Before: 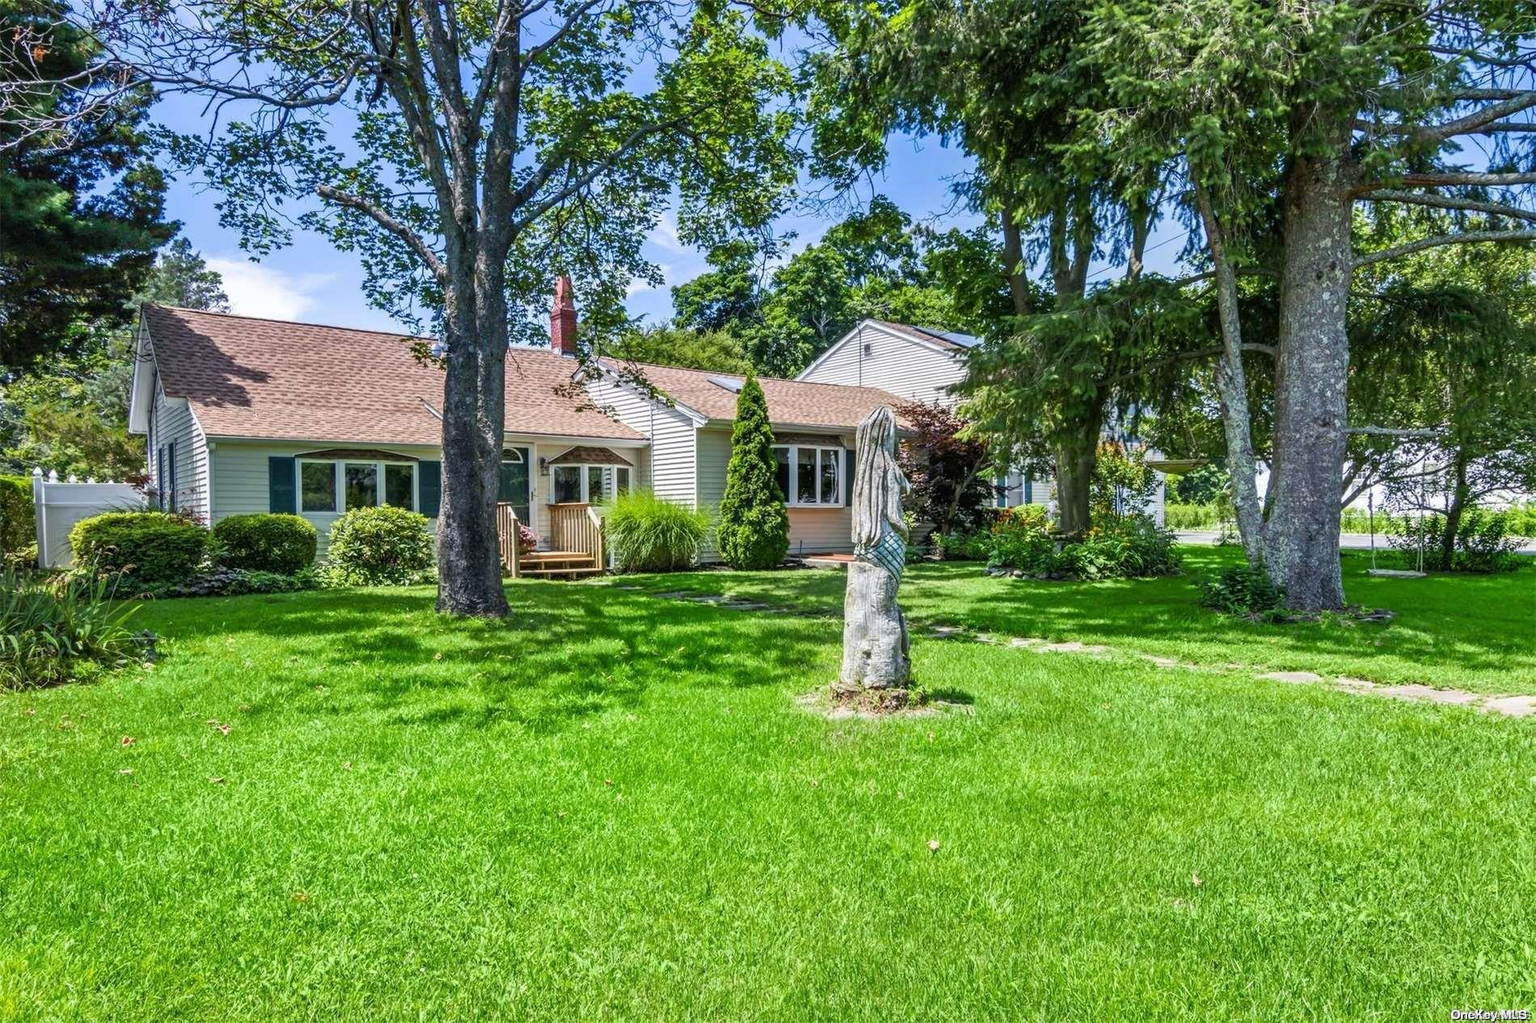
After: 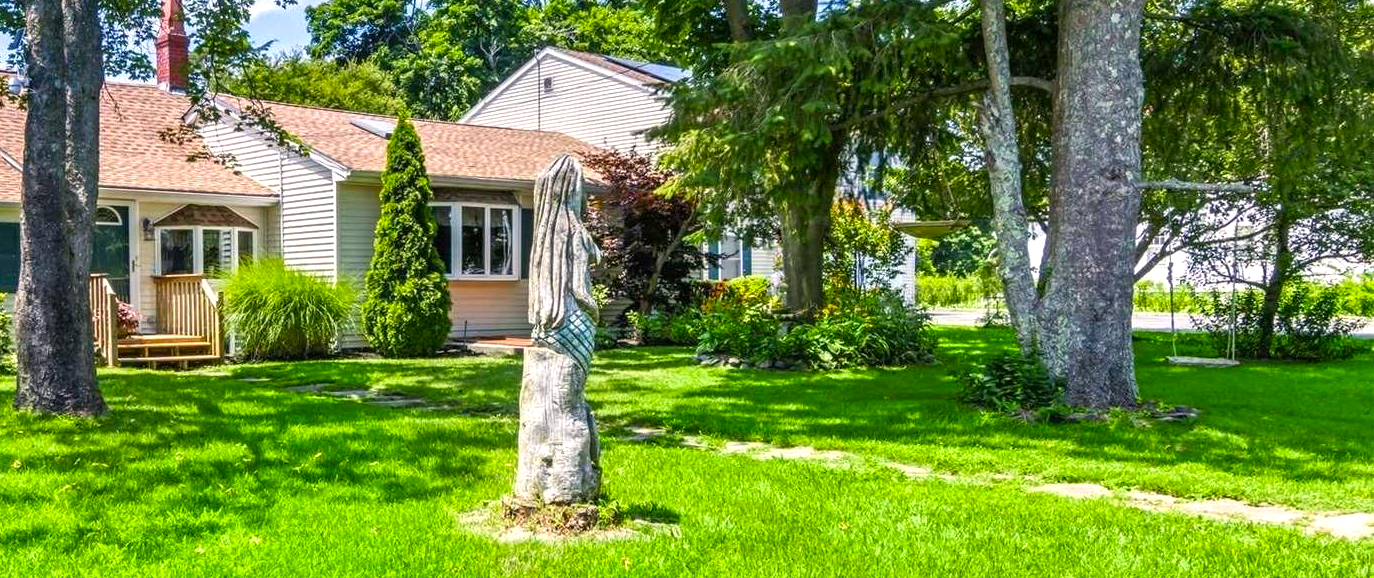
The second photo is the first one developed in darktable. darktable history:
color balance rgb: perceptual saturation grading › global saturation 25.001%, perceptual brilliance grading › global brilliance 10.332%
color correction: highlights a* 3.61, highlights b* 5.09
crop and rotate: left 27.647%, top 27.517%, bottom 26.814%
